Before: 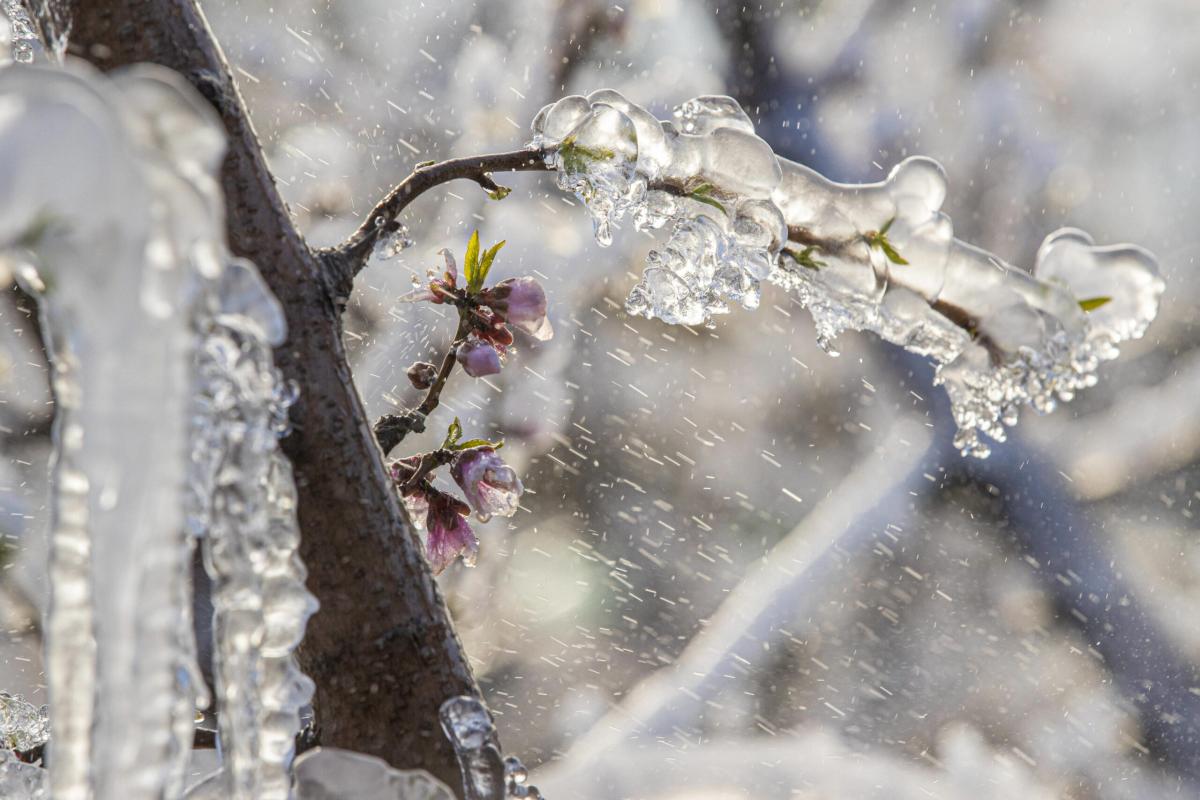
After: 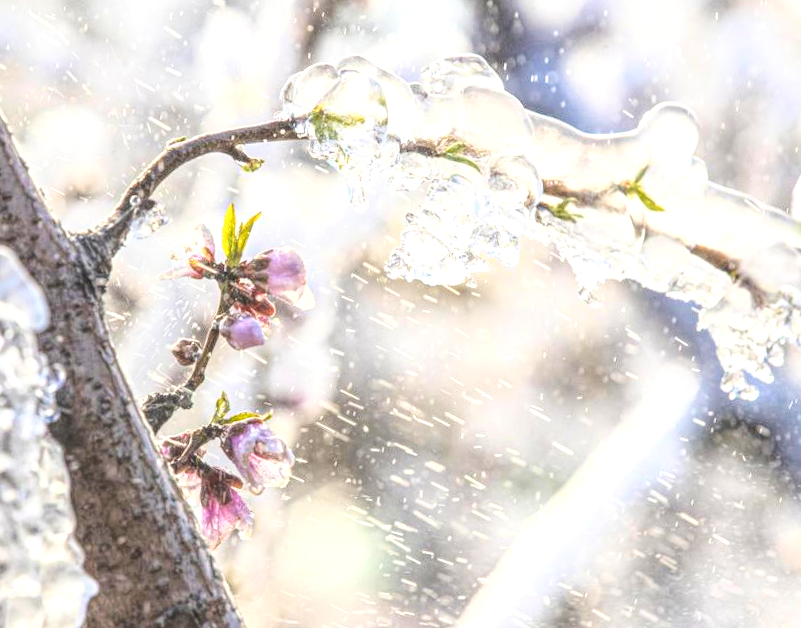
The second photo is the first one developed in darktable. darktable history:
exposure: black level correction 0, exposure 0.7 EV, compensate exposure bias true, compensate highlight preservation false
base curve: curves: ch0 [(0, 0) (0.028, 0.03) (0.121, 0.232) (0.46, 0.748) (0.859, 0.968) (1, 1)]
crop: left 18.479%, right 12.2%, bottom 13.971%
local contrast: highlights 66%, shadows 33%, detail 166%, midtone range 0.2
rotate and perspective: rotation -3.52°, crop left 0.036, crop right 0.964, crop top 0.081, crop bottom 0.919
